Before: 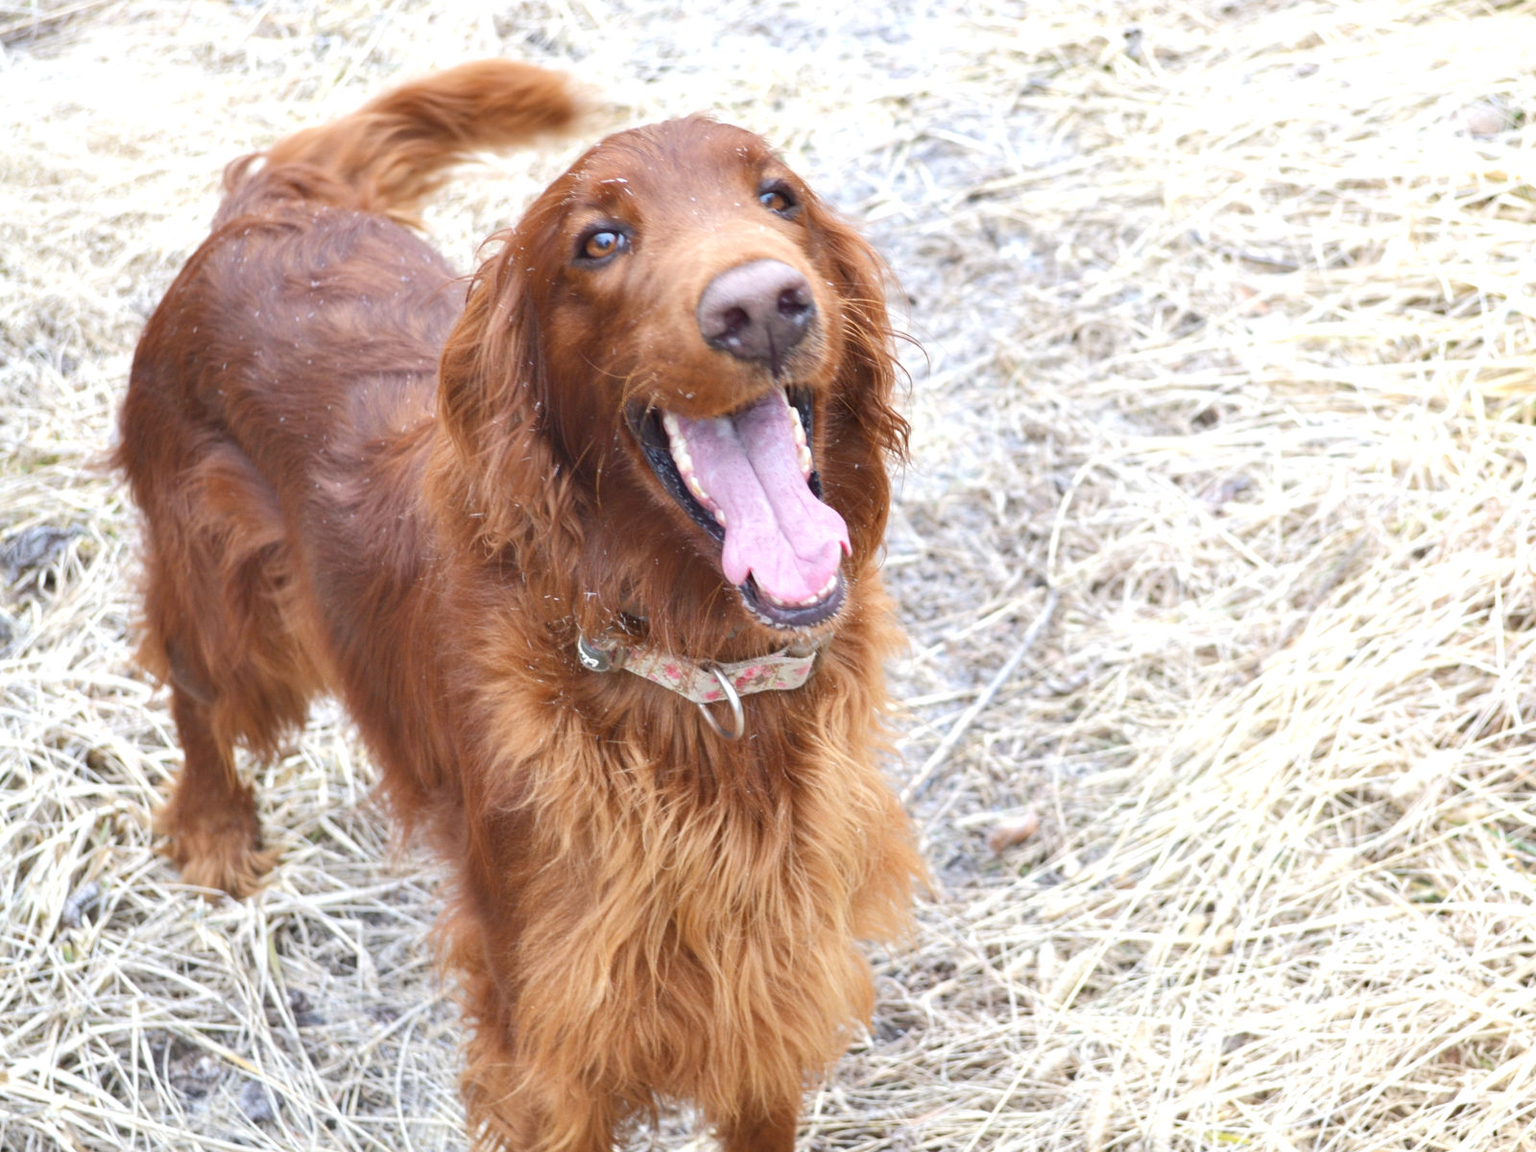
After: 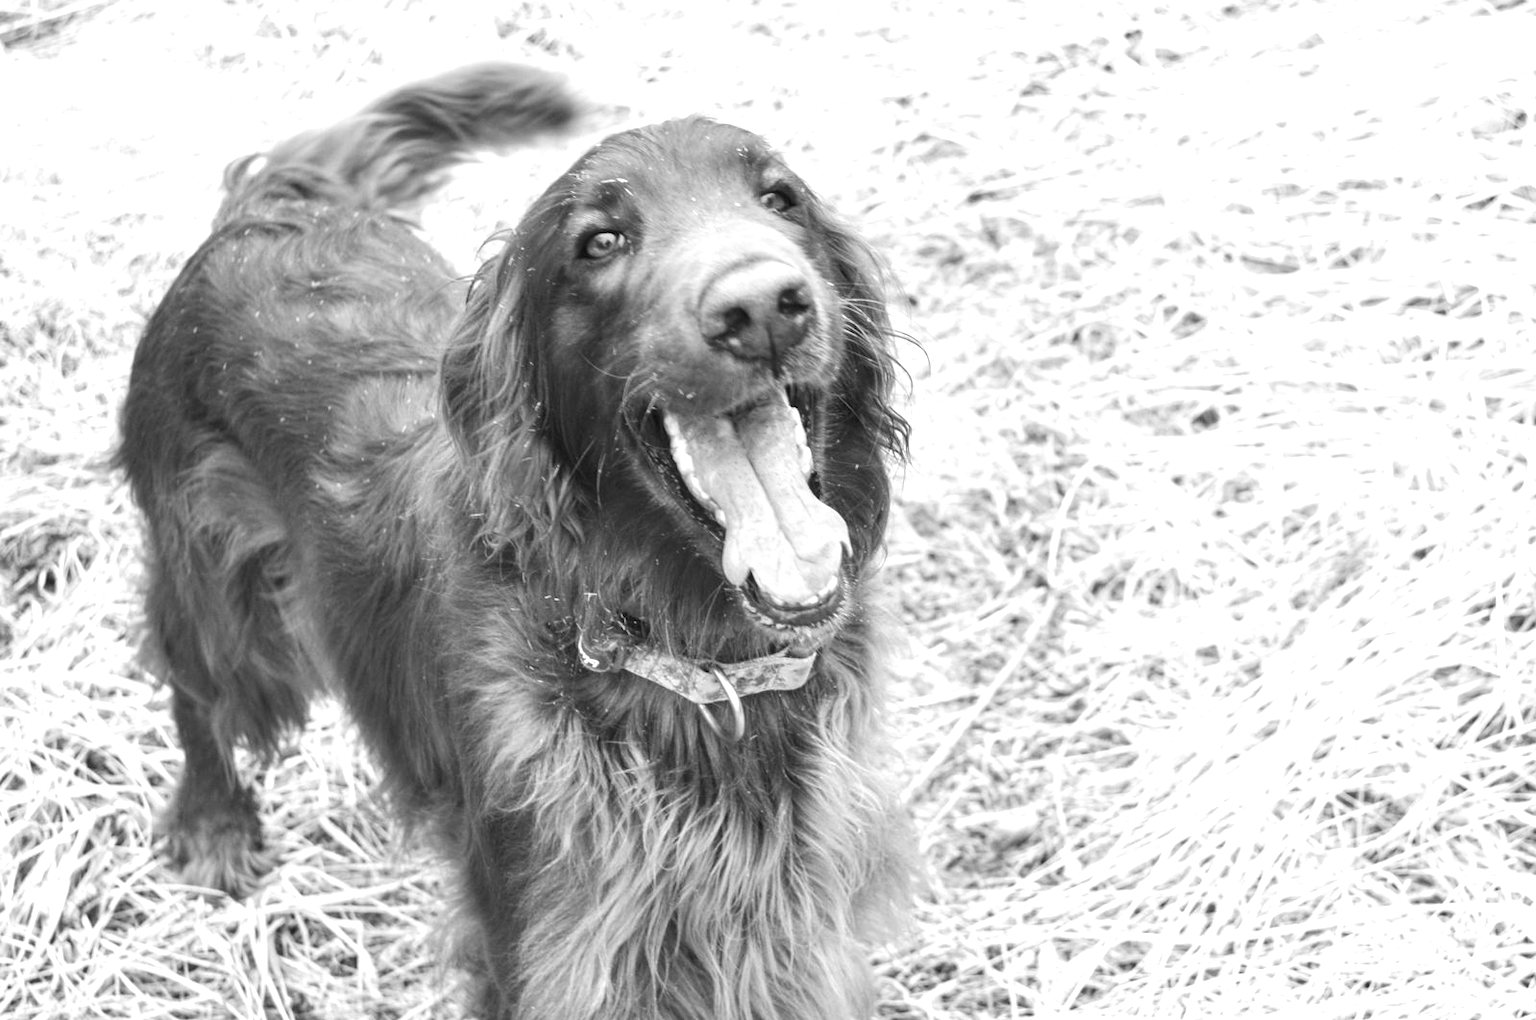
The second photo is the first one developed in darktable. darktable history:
exposure: exposure 0.6 EV, compensate highlight preservation false
crop and rotate: top 0%, bottom 11.49%
white balance: red 0.978, blue 0.999
local contrast: on, module defaults
color balance rgb: shadows lift › chroma 1%, shadows lift › hue 113°, highlights gain › chroma 0.2%, highlights gain › hue 333°, perceptual saturation grading › global saturation 20%, perceptual saturation grading › highlights -25%, perceptual saturation grading › shadows 25%, contrast -10%
monochrome: on, module defaults
contrast brightness saturation: contrast 0.12, brightness -0.12, saturation 0.2
